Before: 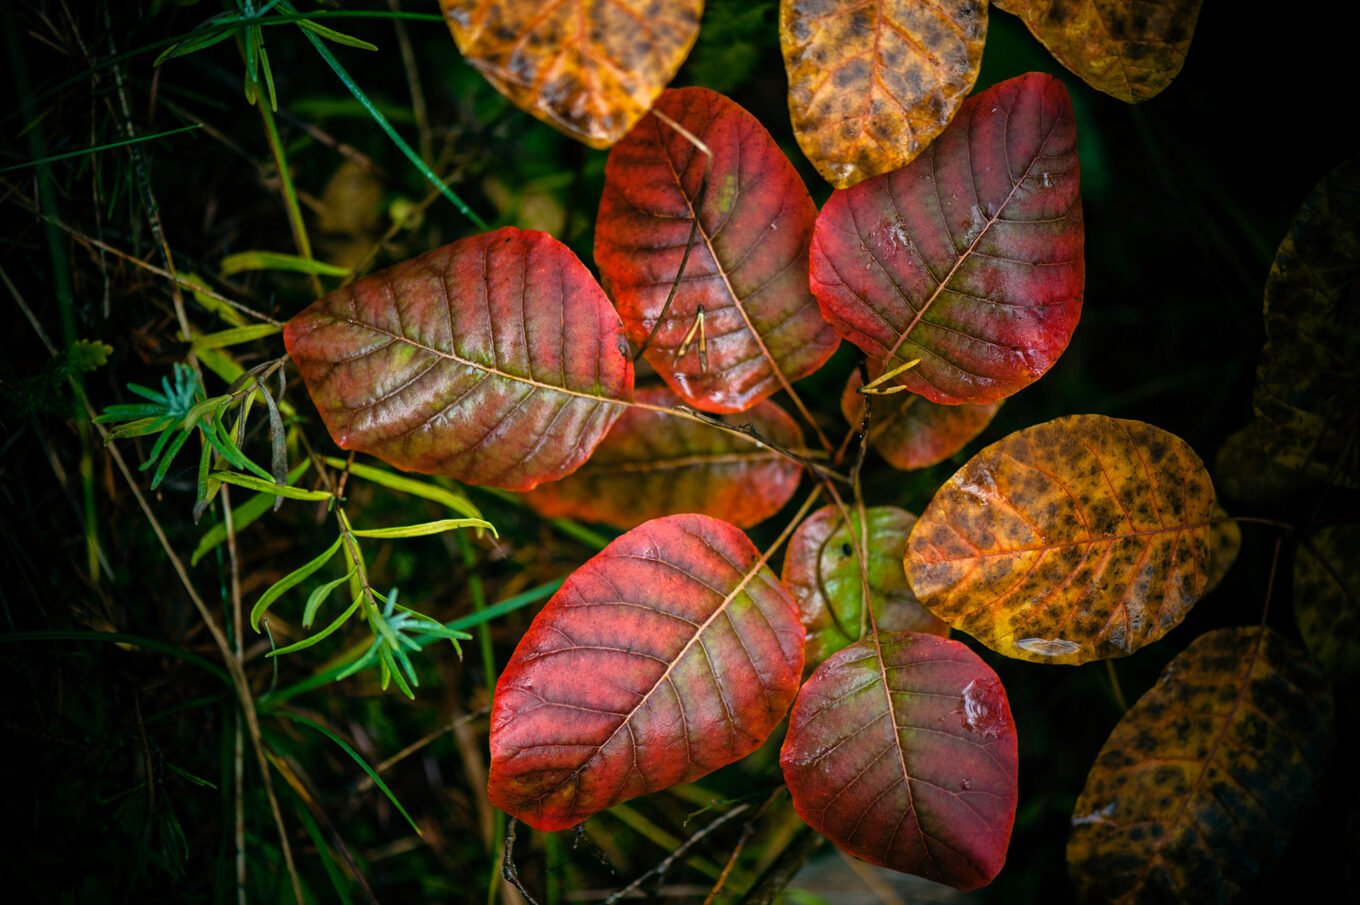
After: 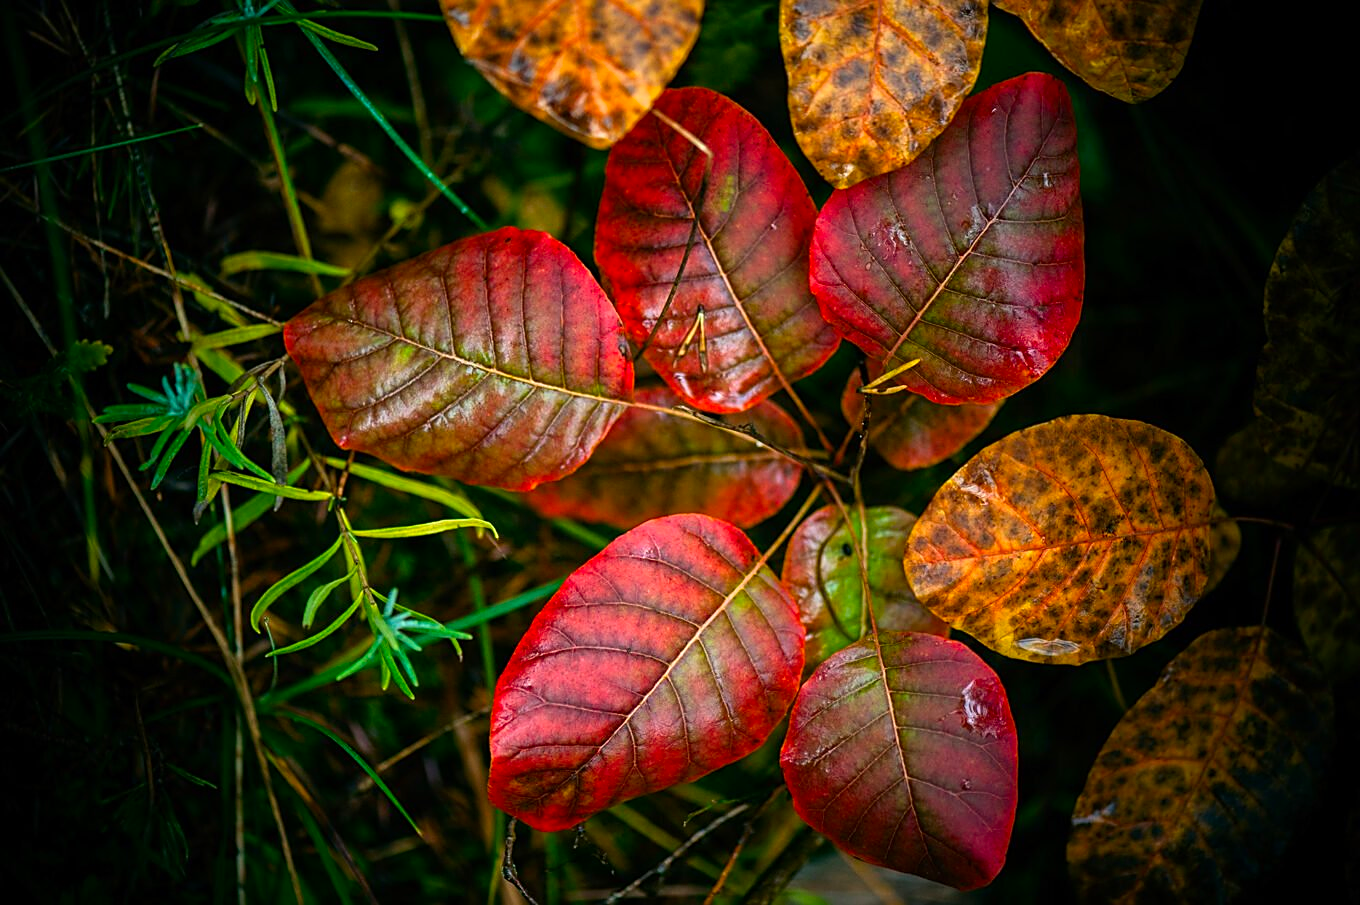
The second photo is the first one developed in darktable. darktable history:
sharpen: amount 0.494
contrast brightness saturation: contrast 0.088, saturation 0.284
